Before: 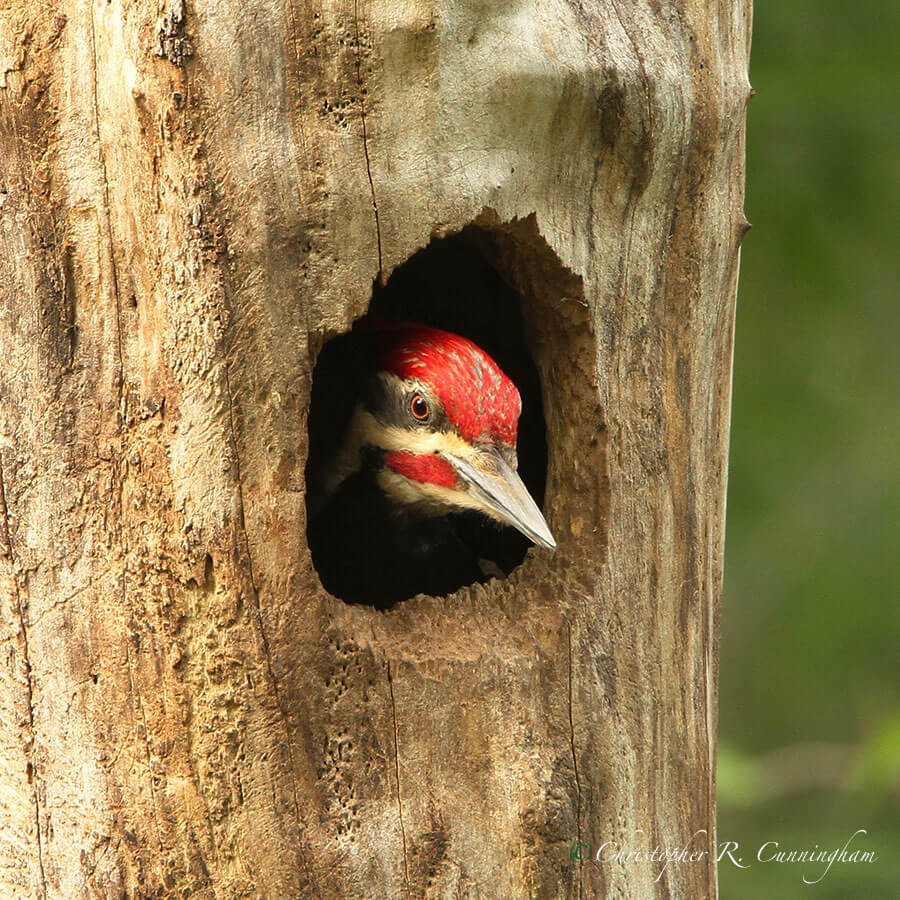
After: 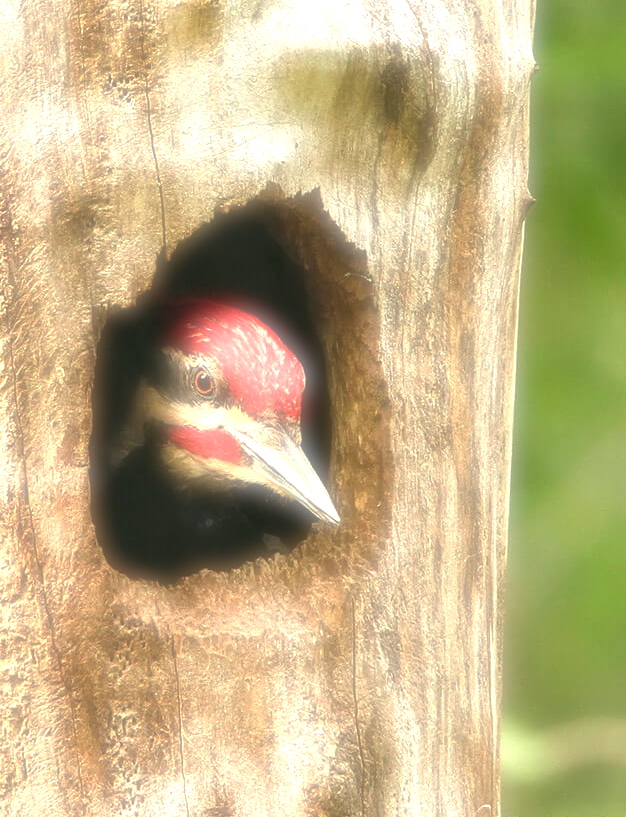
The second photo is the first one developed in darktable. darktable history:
crop and rotate: left 24.034%, top 2.838%, right 6.406%, bottom 6.299%
exposure: black level correction 0.001, exposure 1.398 EV, compensate exposure bias true, compensate highlight preservation false
soften: on, module defaults
color balance: mode lift, gamma, gain (sRGB), lift [1, 1, 1.022, 1.026]
local contrast: on, module defaults
